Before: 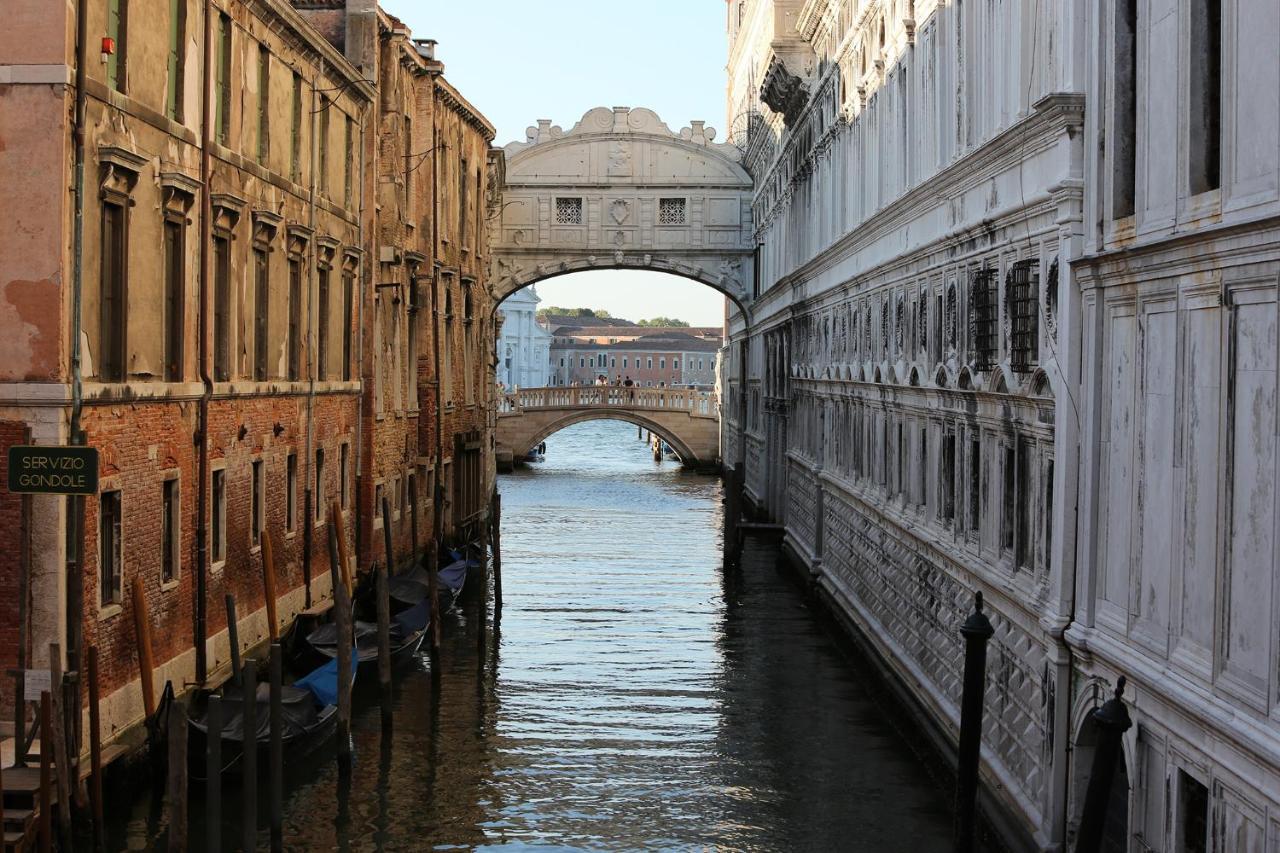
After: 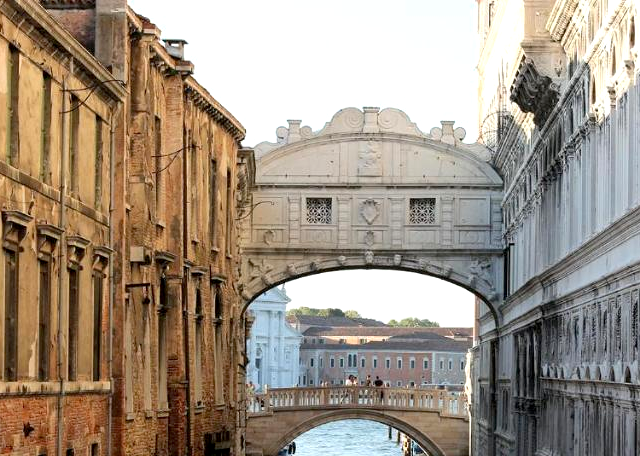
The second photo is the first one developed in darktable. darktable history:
exposure: black level correction 0.005, exposure 0.417 EV, compensate highlight preservation false
crop: left 19.556%, right 30.401%, bottom 46.458%
